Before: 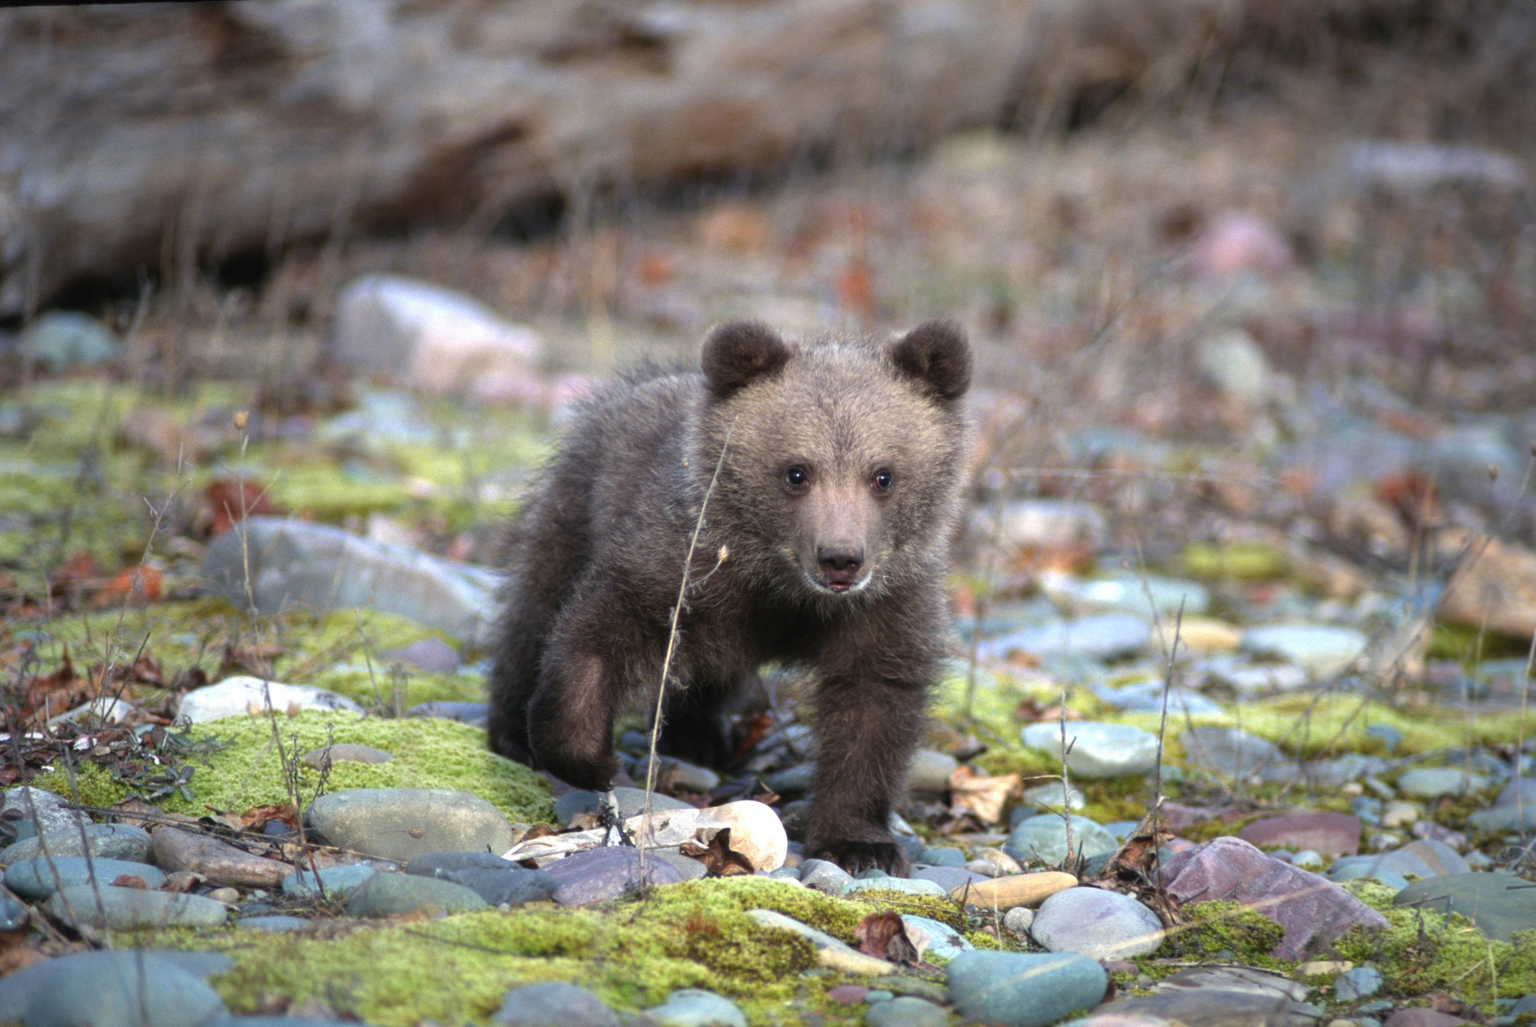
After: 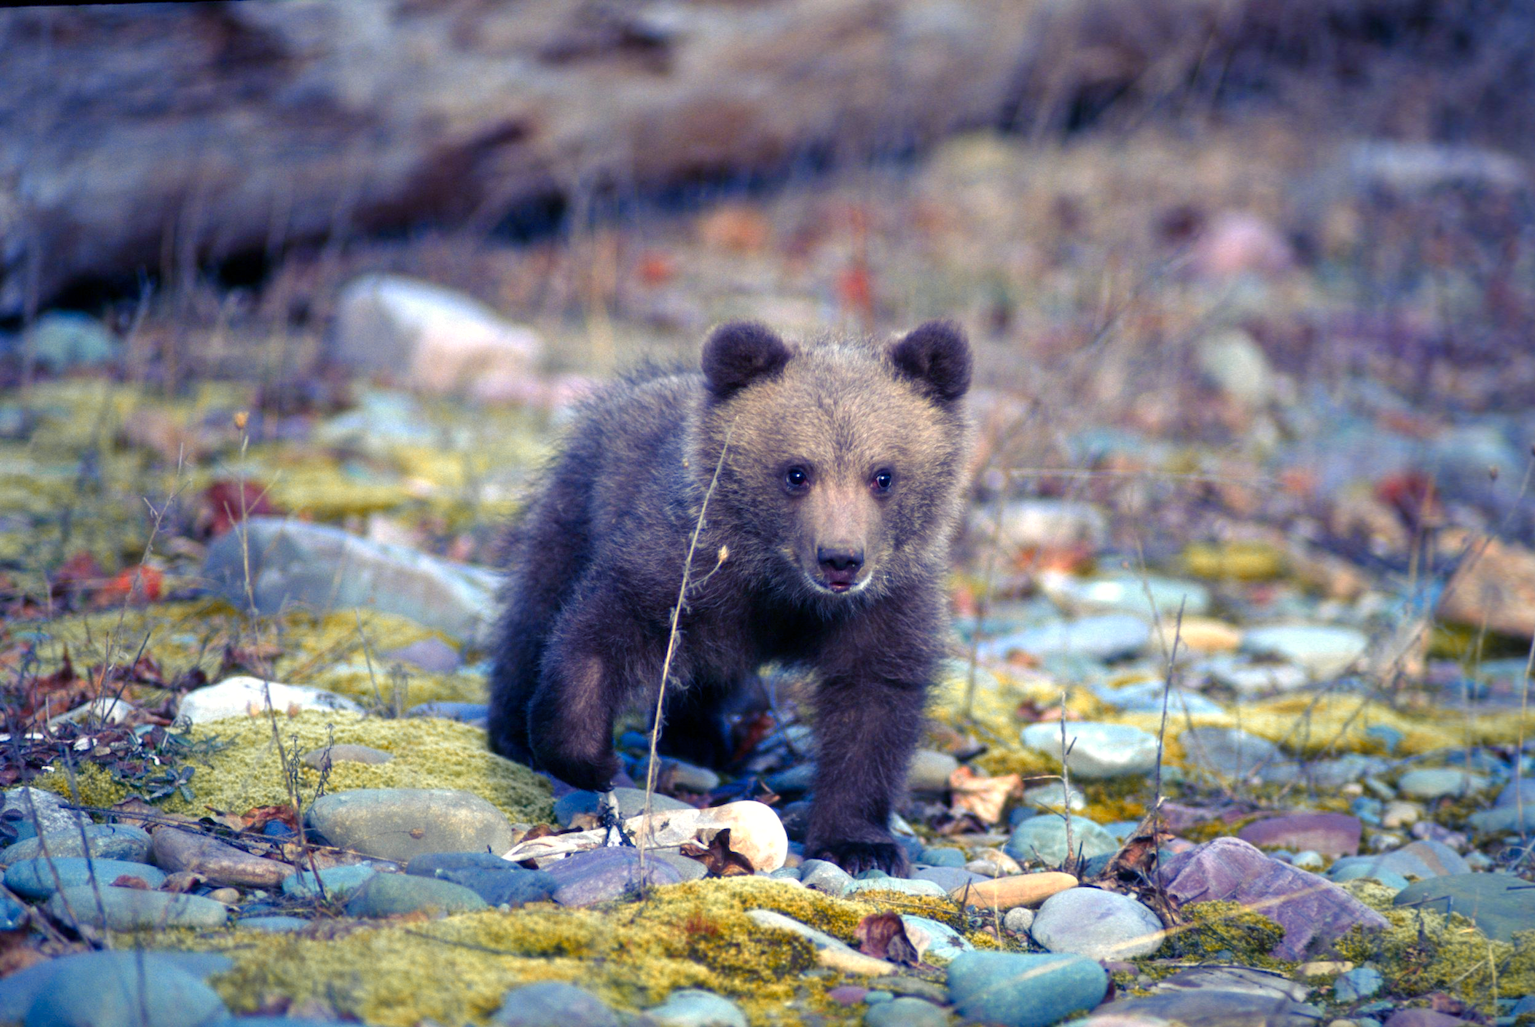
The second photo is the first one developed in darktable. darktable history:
color zones: curves: ch1 [(0.263, 0.53) (0.376, 0.287) (0.487, 0.512) (0.748, 0.547) (1, 0.513)]; ch2 [(0.262, 0.45) (0.751, 0.477)], mix 31.98%
color balance rgb: shadows lift › luminance -28.76%, shadows lift › chroma 15%, shadows lift › hue 270°, power › chroma 1%, power › hue 255°, highlights gain › luminance 7.14%, highlights gain › chroma 2%, highlights gain › hue 90°, global offset › luminance -0.29%, global offset › hue 260°, perceptual saturation grading › global saturation 20%, perceptual saturation grading › highlights -13.92%, perceptual saturation grading › shadows 50%
